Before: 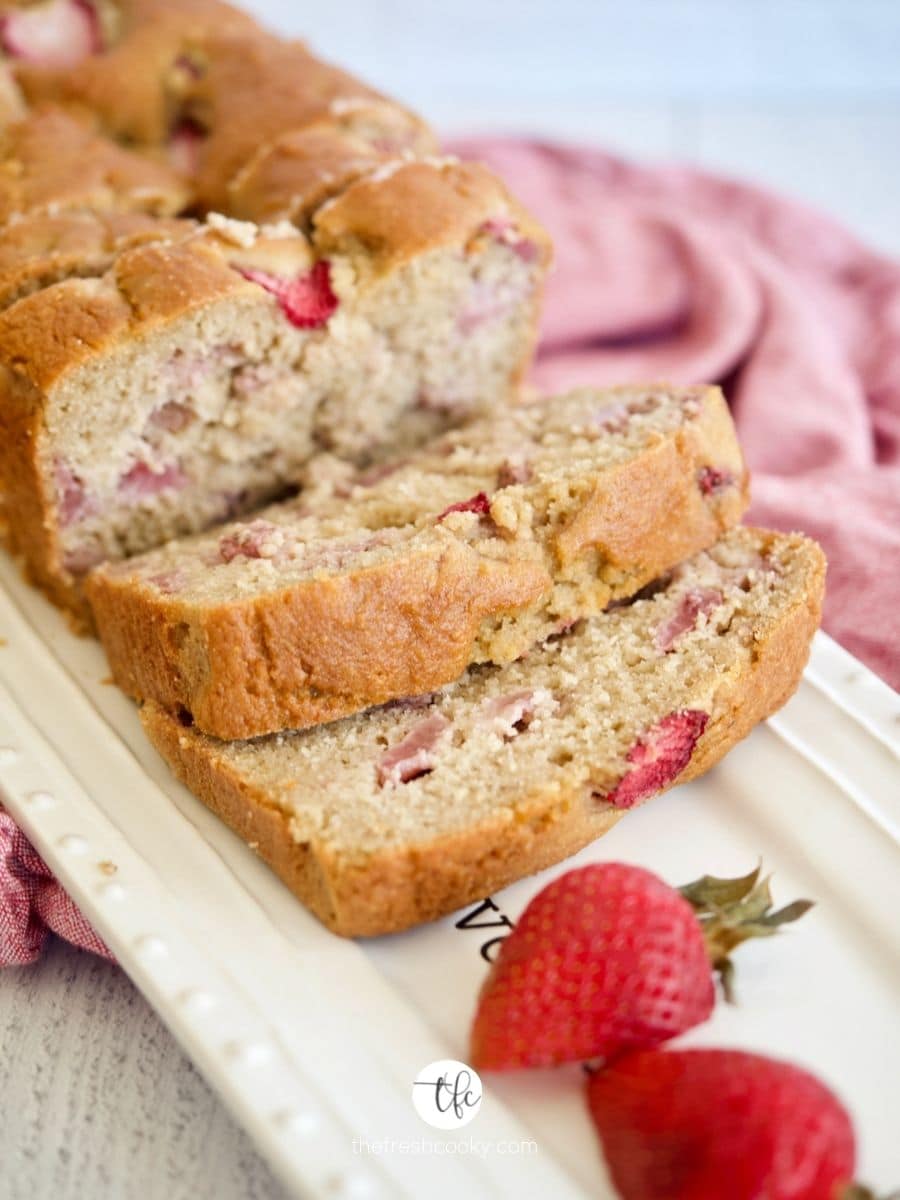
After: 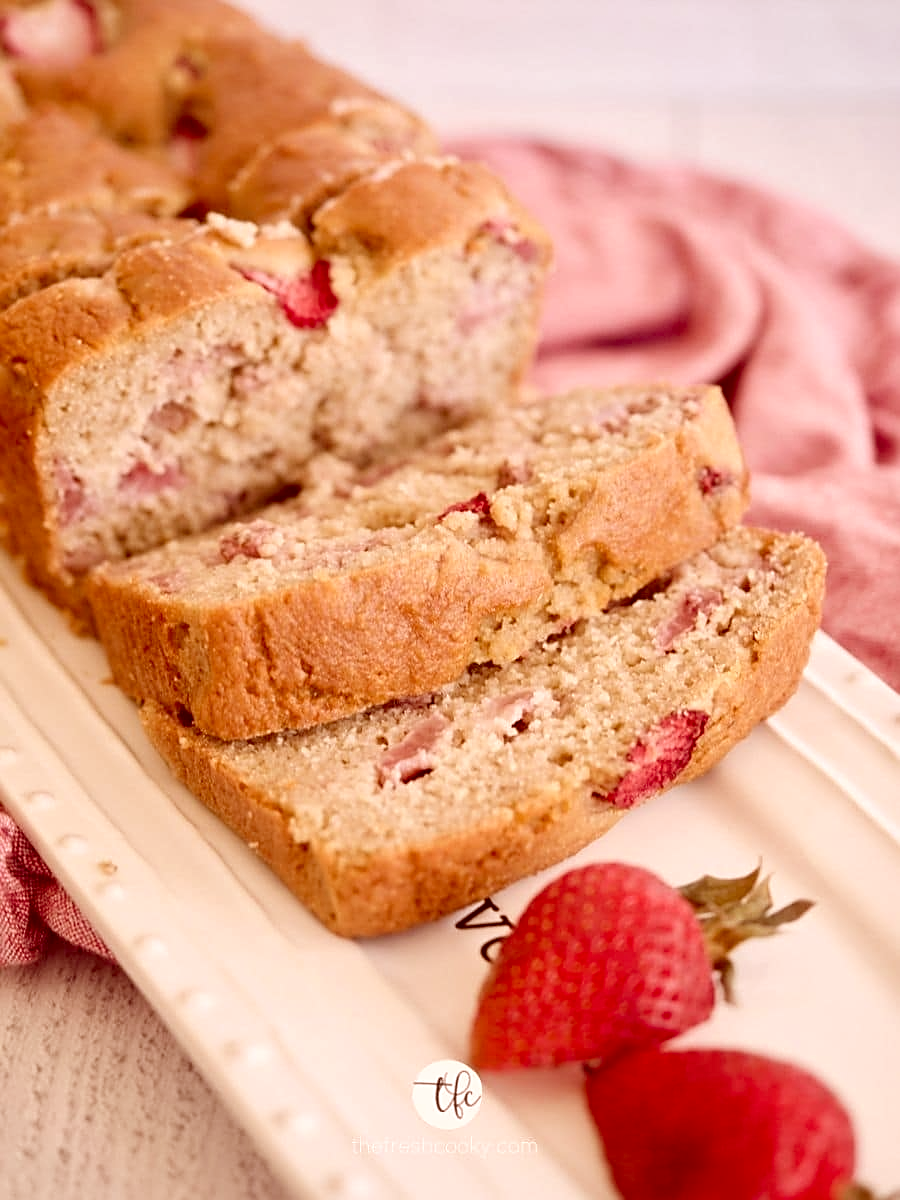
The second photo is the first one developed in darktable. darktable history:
color correction: highlights a* 9.47, highlights b* 9.04, shadows a* 39.5, shadows b* 39.59, saturation 0.776
levels: levels [0, 0.498, 1]
sharpen: on, module defaults
